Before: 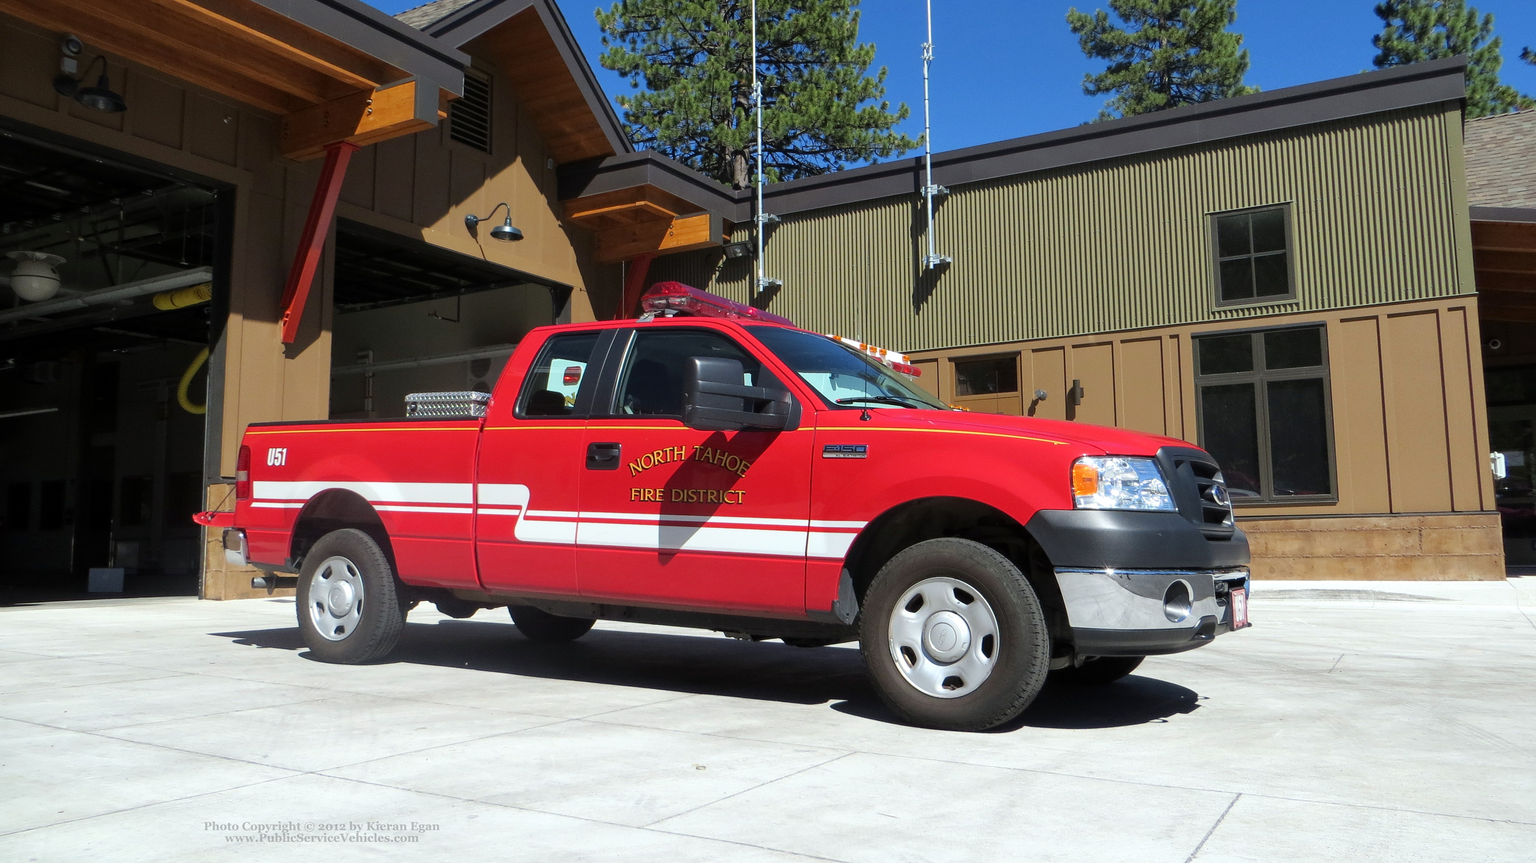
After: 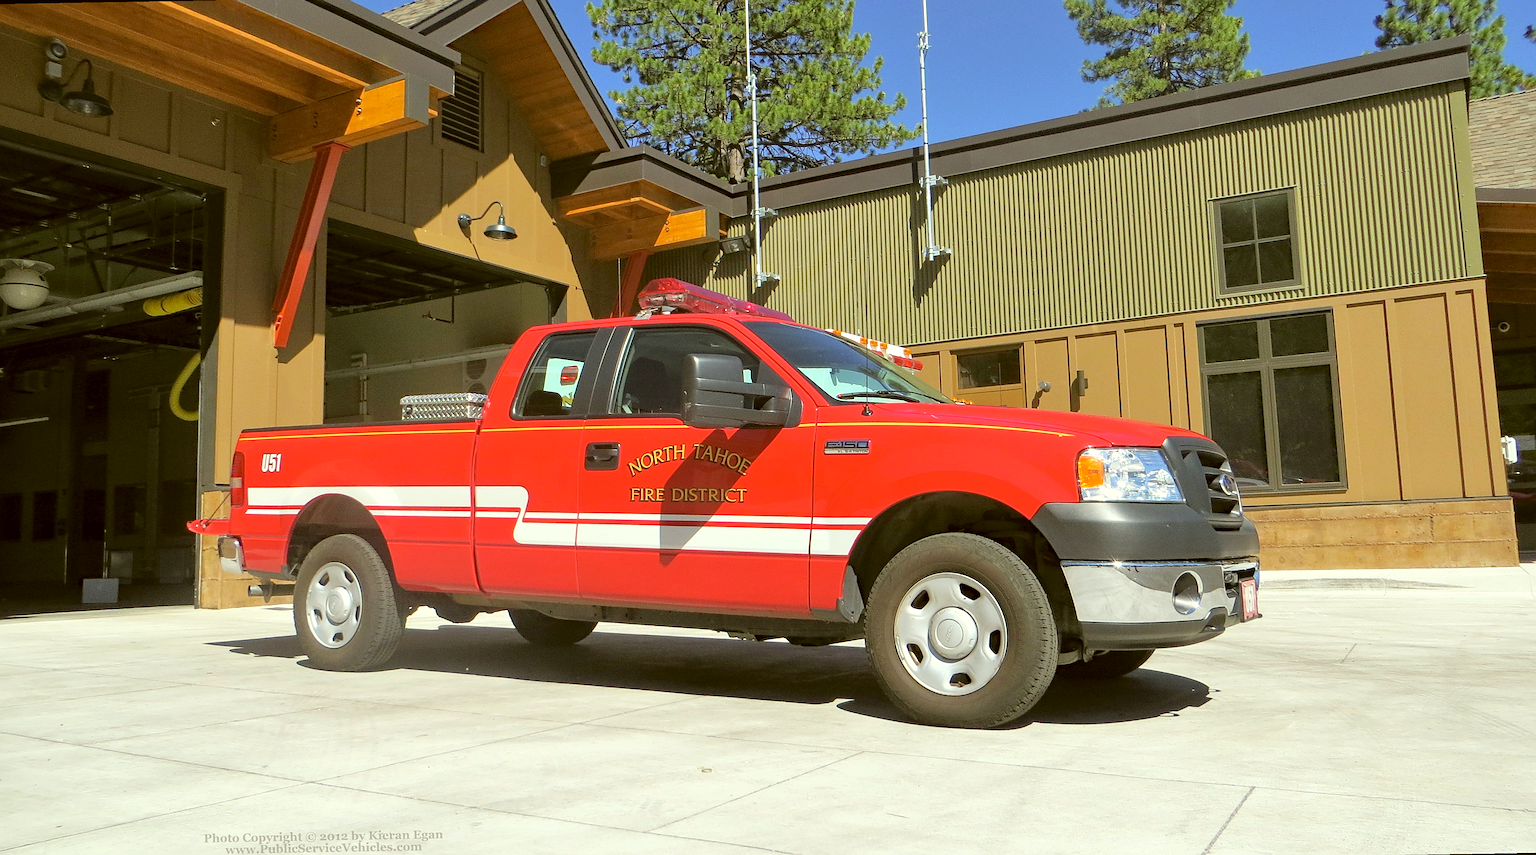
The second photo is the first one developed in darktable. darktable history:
sharpen: on, module defaults
rotate and perspective: rotation -1°, crop left 0.011, crop right 0.989, crop top 0.025, crop bottom 0.975
color correction: highlights a* -1.43, highlights b* 10.12, shadows a* 0.395, shadows b* 19.35
contrast brightness saturation: brightness 0.13
haze removal: adaptive false
tone equalizer: -8 EV 1 EV, -7 EV 1 EV, -6 EV 1 EV, -5 EV 1 EV, -4 EV 1 EV, -3 EV 0.75 EV, -2 EV 0.5 EV, -1 EV 0.25 EV
